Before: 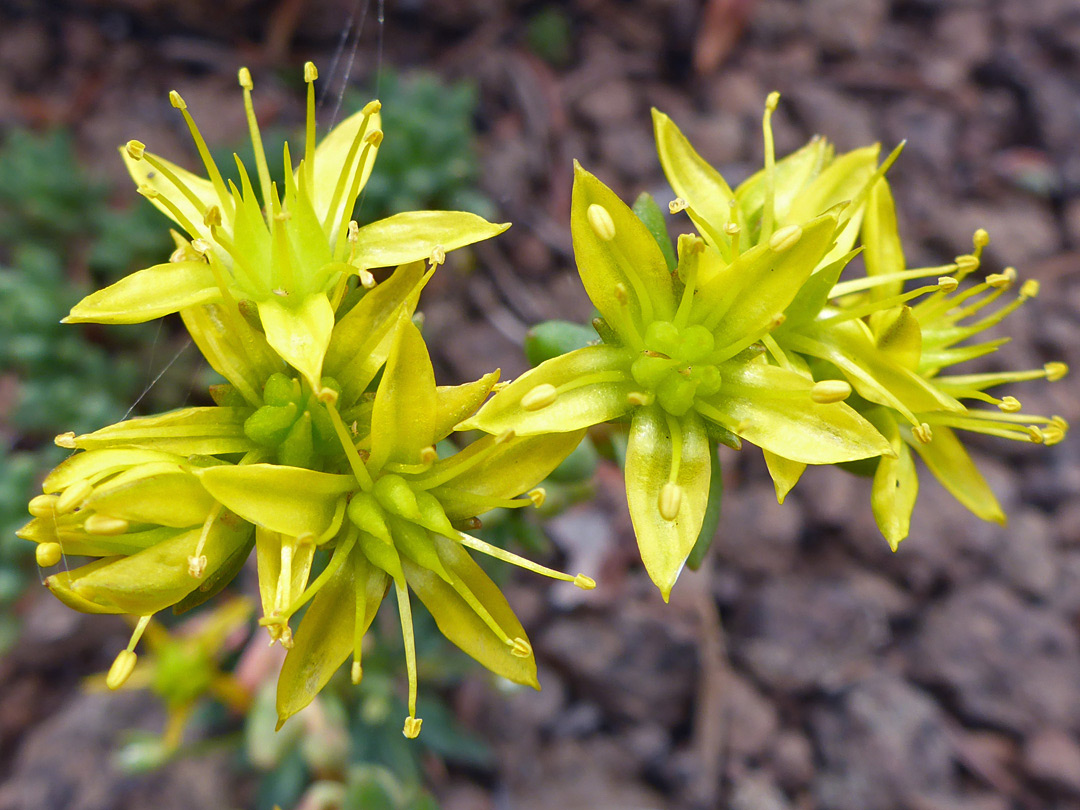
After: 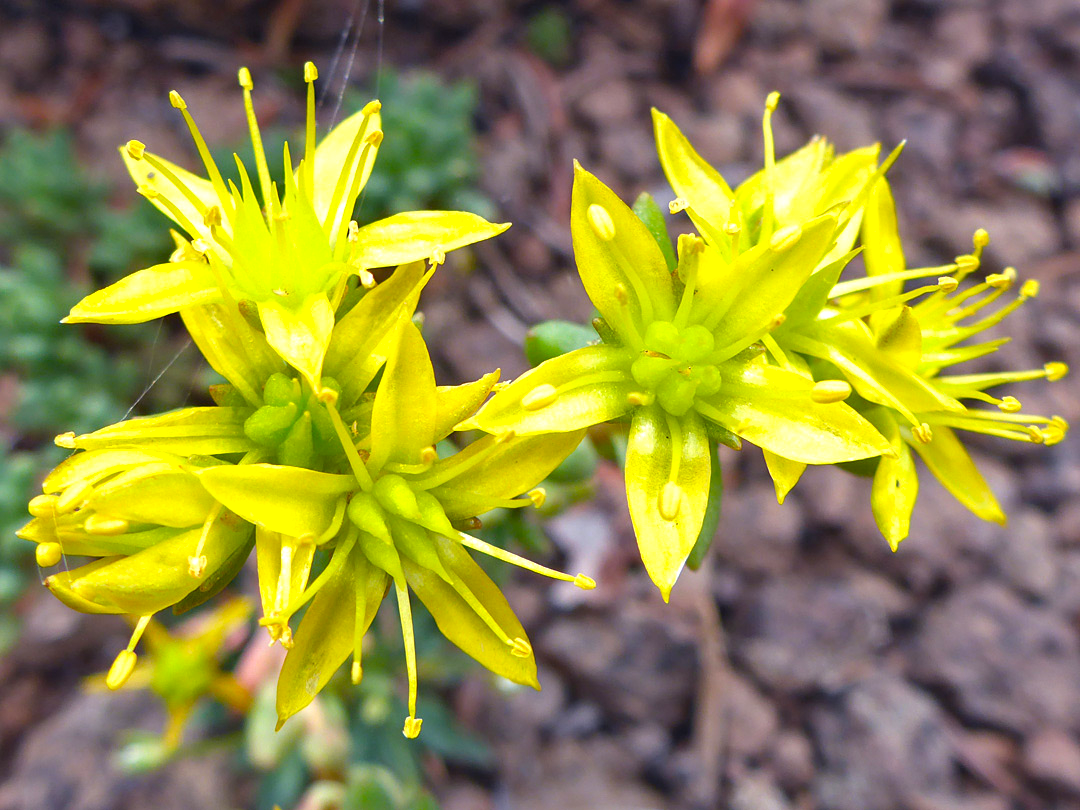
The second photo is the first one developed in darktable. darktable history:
exposure: exposure 0.507 EV, compensate highlight preservation false
color balance: output saturation 110%
